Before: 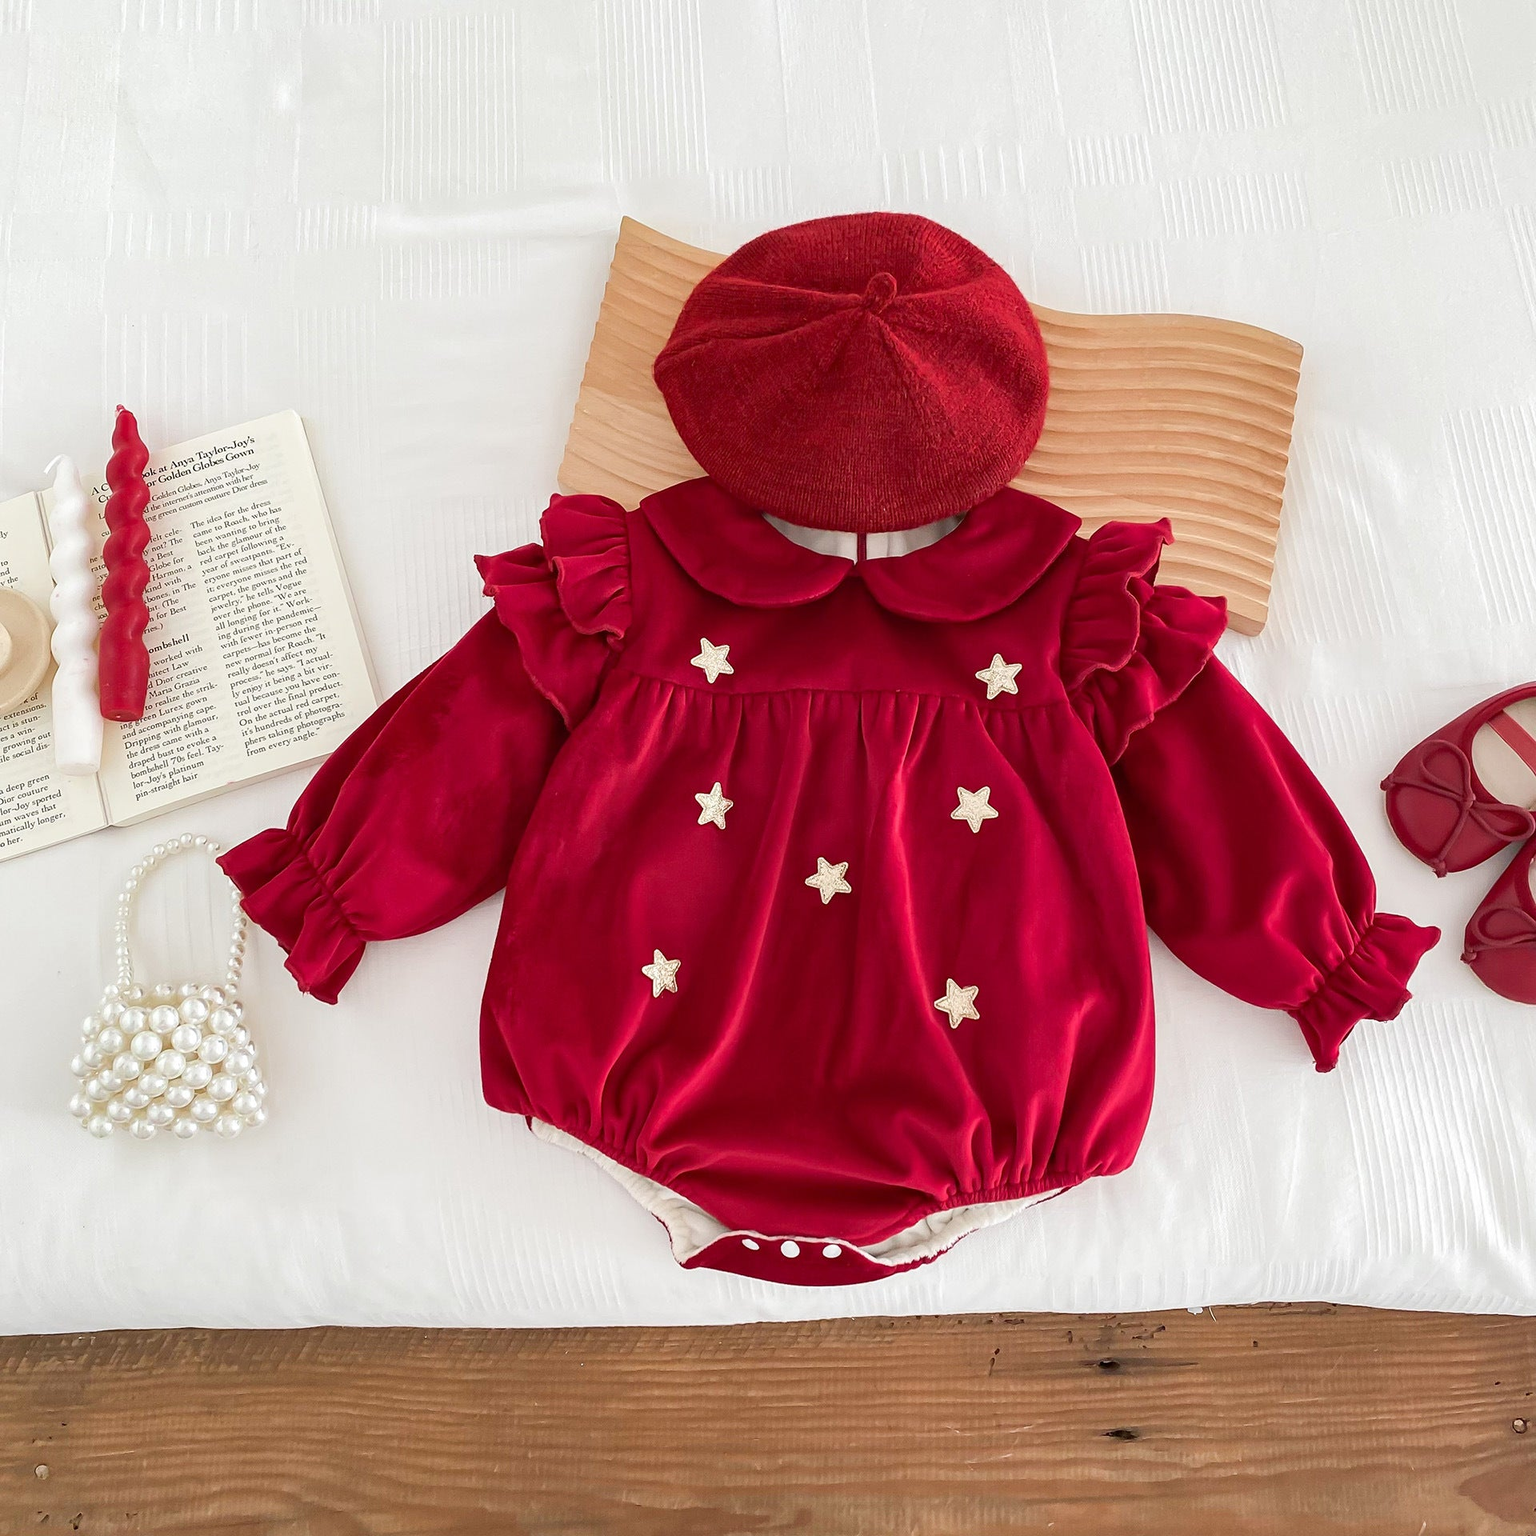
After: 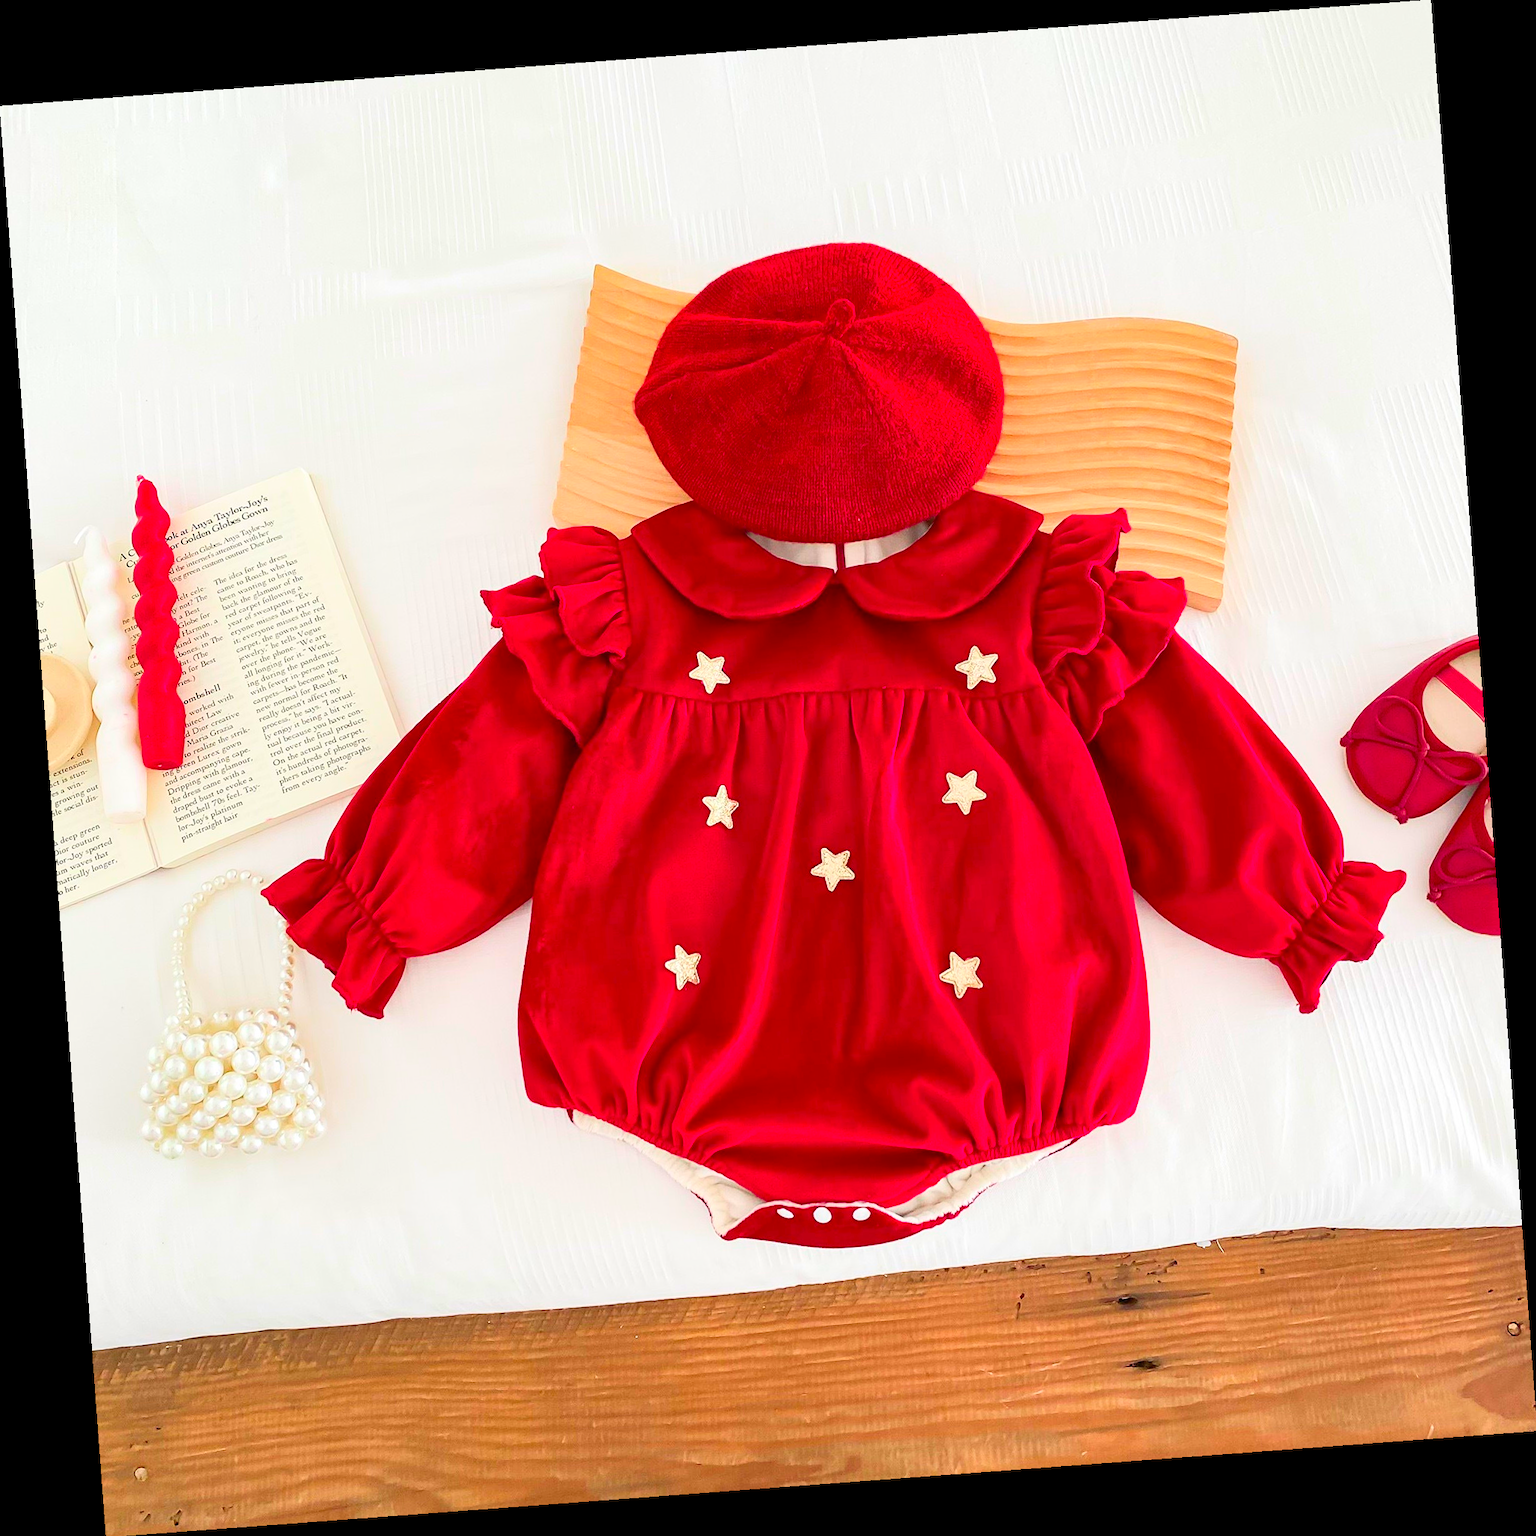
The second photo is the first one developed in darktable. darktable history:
contrast brightness saturation: contrast 0.2, brightness 0.2, saturation 0.8
rotate and perspective: rotation -4.25°, automatic cropping off
